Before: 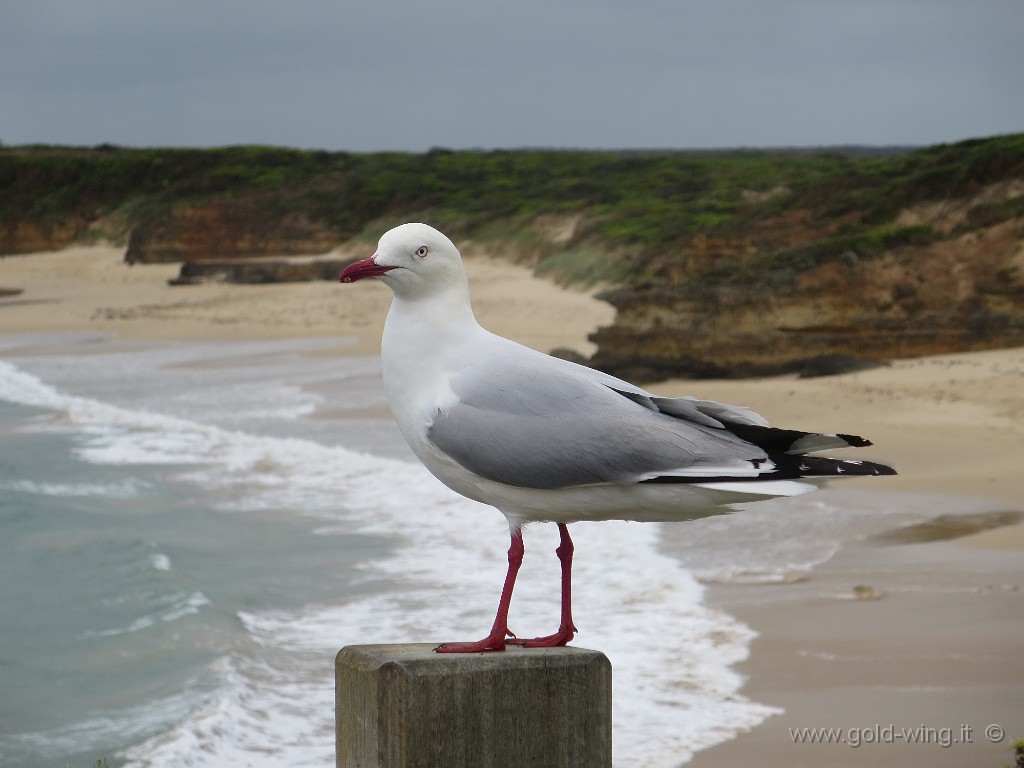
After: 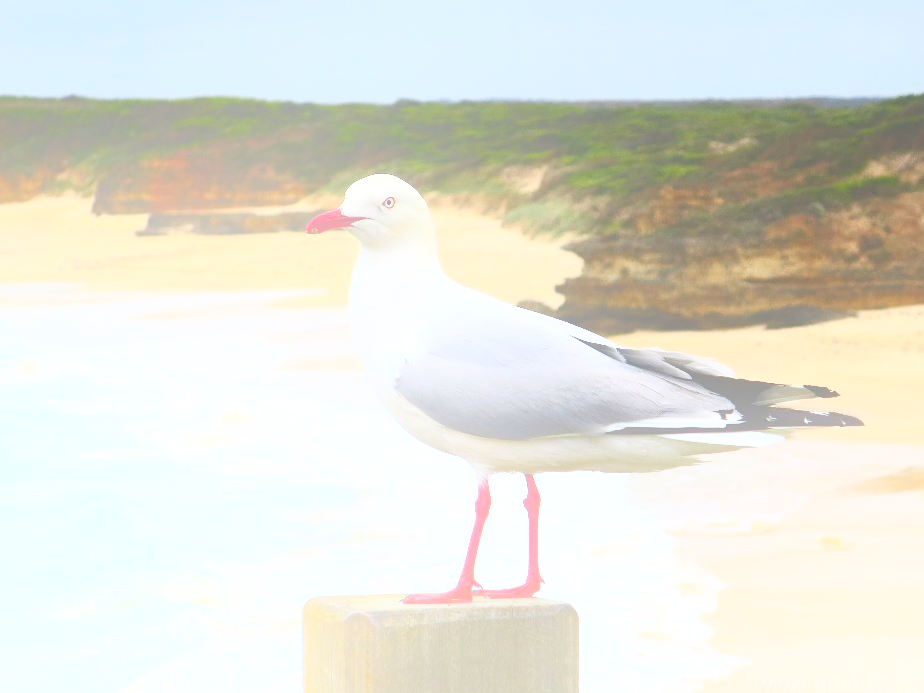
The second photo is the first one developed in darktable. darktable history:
bloom: size 38%, threshold 95%, strength 30%
exposure: exposure 0.6 EV, compensate highlight preservation false
crop: left 3.305%, top 6.436%, right 6.389%, bottom 3.258%
contrast brightness saturation: contrast 0.4, brightness 0.1, saturation 0.21
